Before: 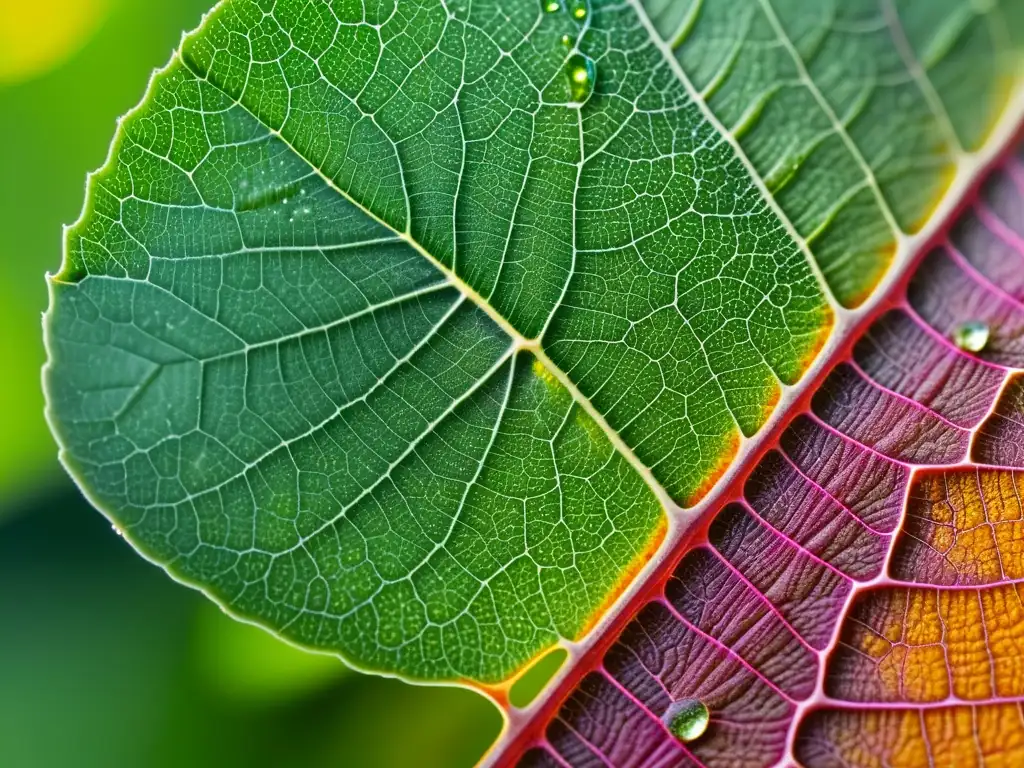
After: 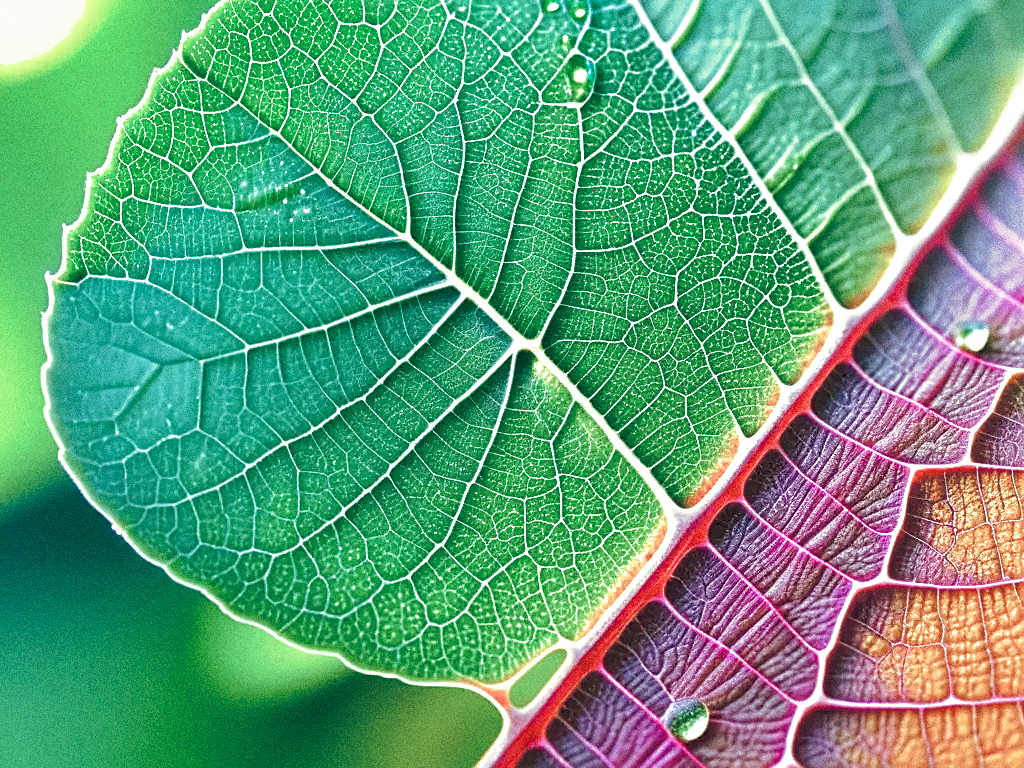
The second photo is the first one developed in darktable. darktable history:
shadows and highlights: on, module defaults
grain: coarseness 0.09 ISO, strength 40%
sharpen: on, module defaults
color balance rgb: shadows lift › chroma 1%, shadows lift › hue 113°, highlights gain › chroma 0.2%, highlights gain › hue 333°, perceptual saturation grading › global saturation 20%, perceptual saturation grading › highlights -50%, perceptual saturation grading › shadows 25%, contrast -10%
white balance: red 1, blue 1
color correction: highlights a* -9.73, highlights b* -21.22
split-toning: shadows › hue 216°, shadows › saturation 1, highlights › hue 57.6°, balance -33.4
exposure: black level correction 0, exposure 1.1 EV, compensate exposure bias true, compensate highlight preservation false
